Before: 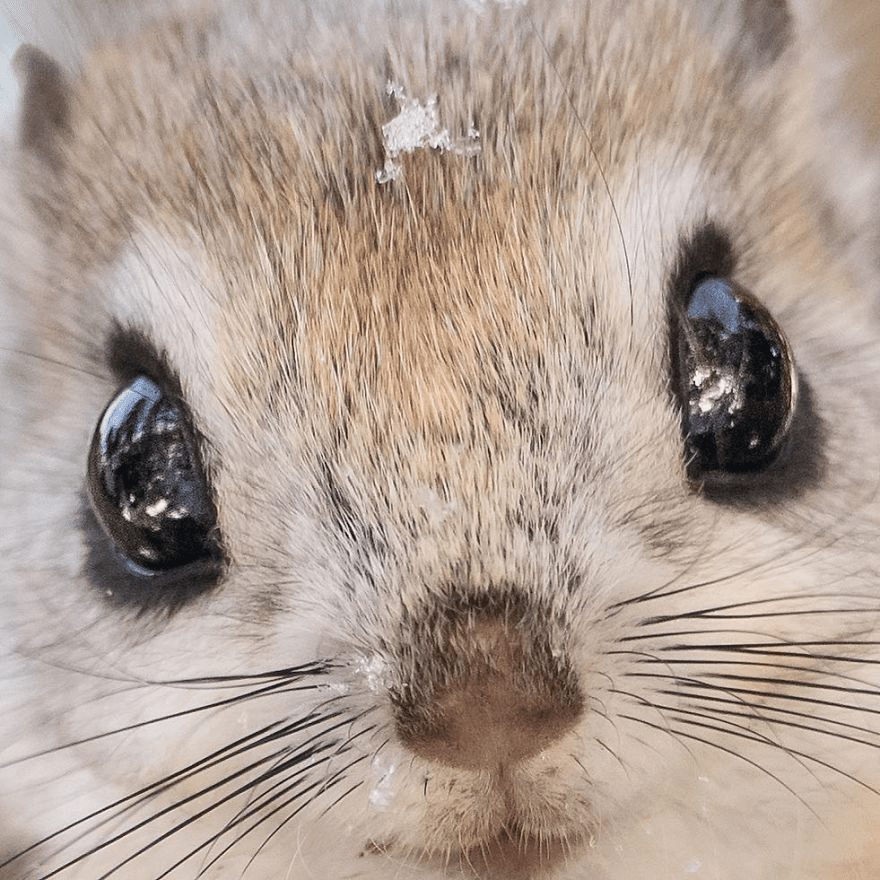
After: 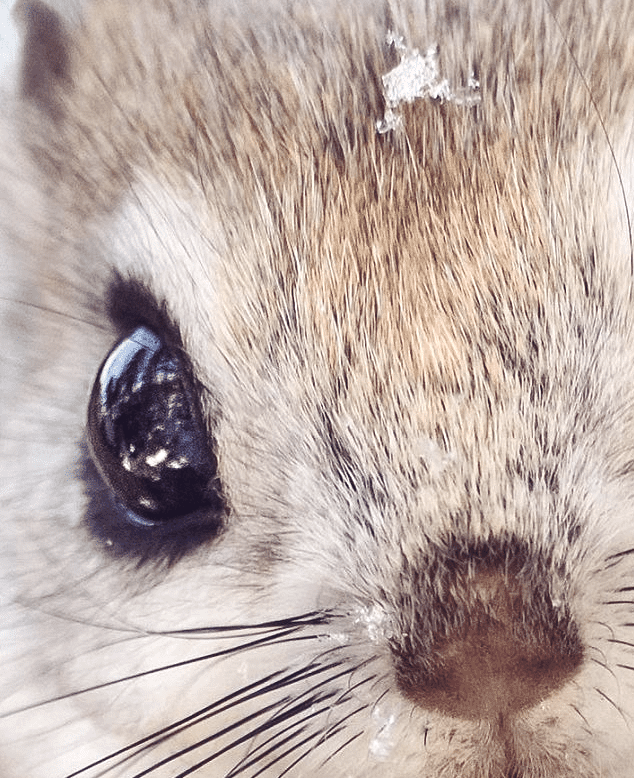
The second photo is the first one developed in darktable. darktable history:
color balance rgb: shadows lift › luminance -21.4%, shadows lift › chroma 8.834%, shadows lift › hue 284.72°, global offset › luminance 1.98%, perceptual saturation grading › global saturation 20%, perceptual saturation grading › highlights -50.4%, perceptual saturation grading › shadows 30.007%, global vibrance 9.278%, contrast 14.772%, saturation formula JzAzBz (2021)
crop: top 5.755%, right 27.865%, bottom 5.725%
